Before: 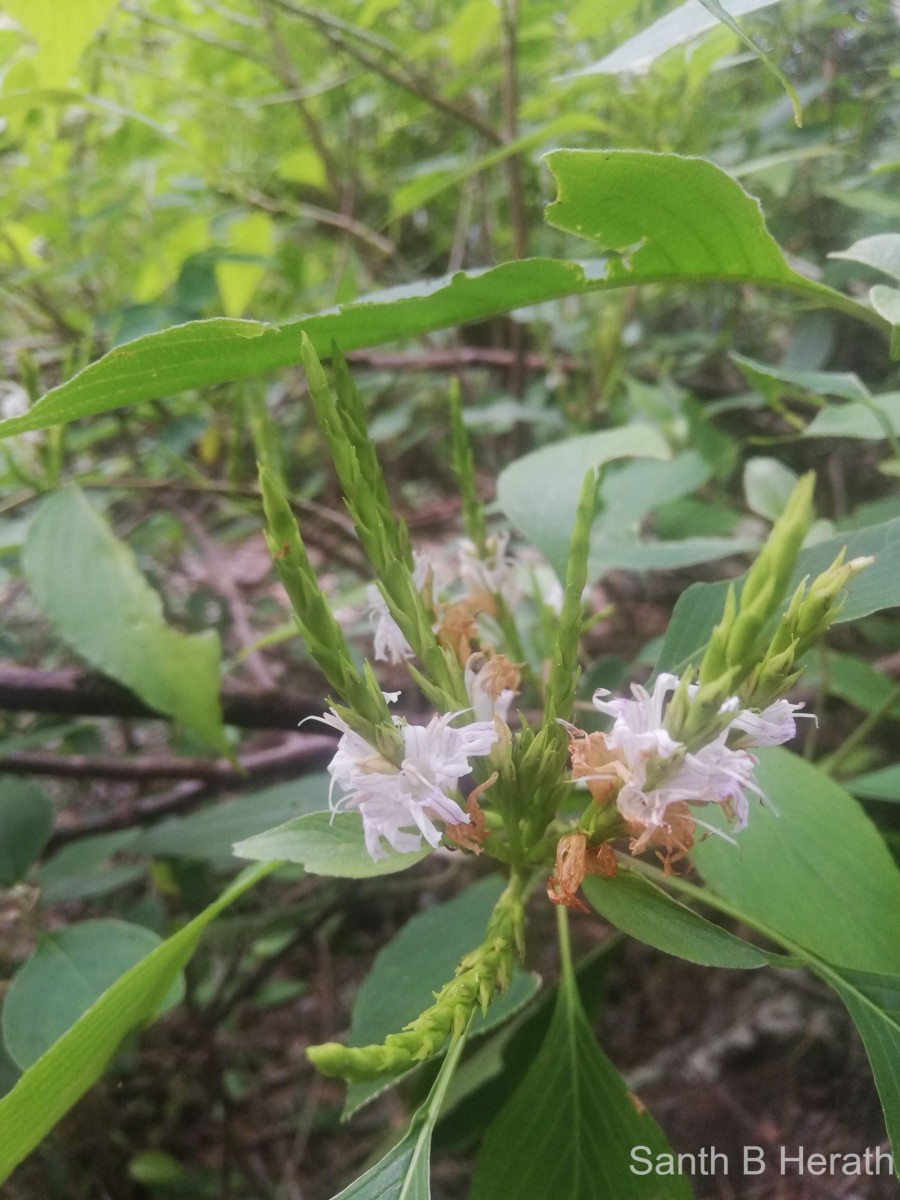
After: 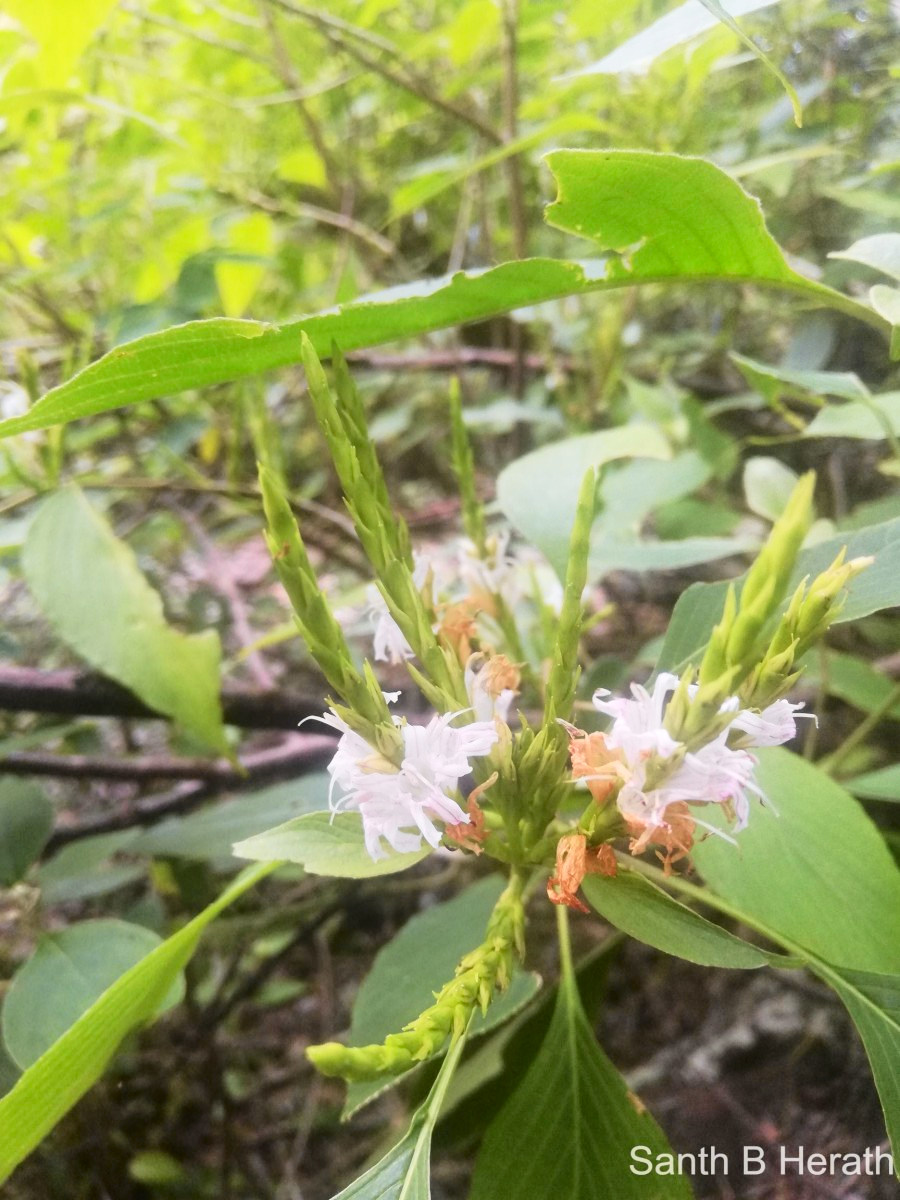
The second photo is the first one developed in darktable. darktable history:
tone curve: curves: ch0 [(0, 0.005) (0.103, 0.081) (0.196, 0.197) (0.391, 0.469) (0.491, 0.585) (0.638, 0.751) (0.822, 0.886) (0.997, 0.959)]; ch1 [(0, 0) (0.172, 0.123) (0.324, 0.253) (0.396, 0.388) (0.474, 0.479) (0.499, 0.498) (0.529, 0.528) (0.579, 0.614) (0.633, 0.677) (0.812, 0.856) (1, 1)]; ch2 [(0, 0) (0.411, 0.424) (0.459, 0.478) (0.5, 0.501) (0.517, 0.526) (0.553, 0.583) (0.609, 0.646) (0.708, 0.768) (0.839, 0.916) (1, 1)], color space Lab, independent channels, preserve colors none
levels: mode automatic
color contrast: green-magenta contrast 0.96
